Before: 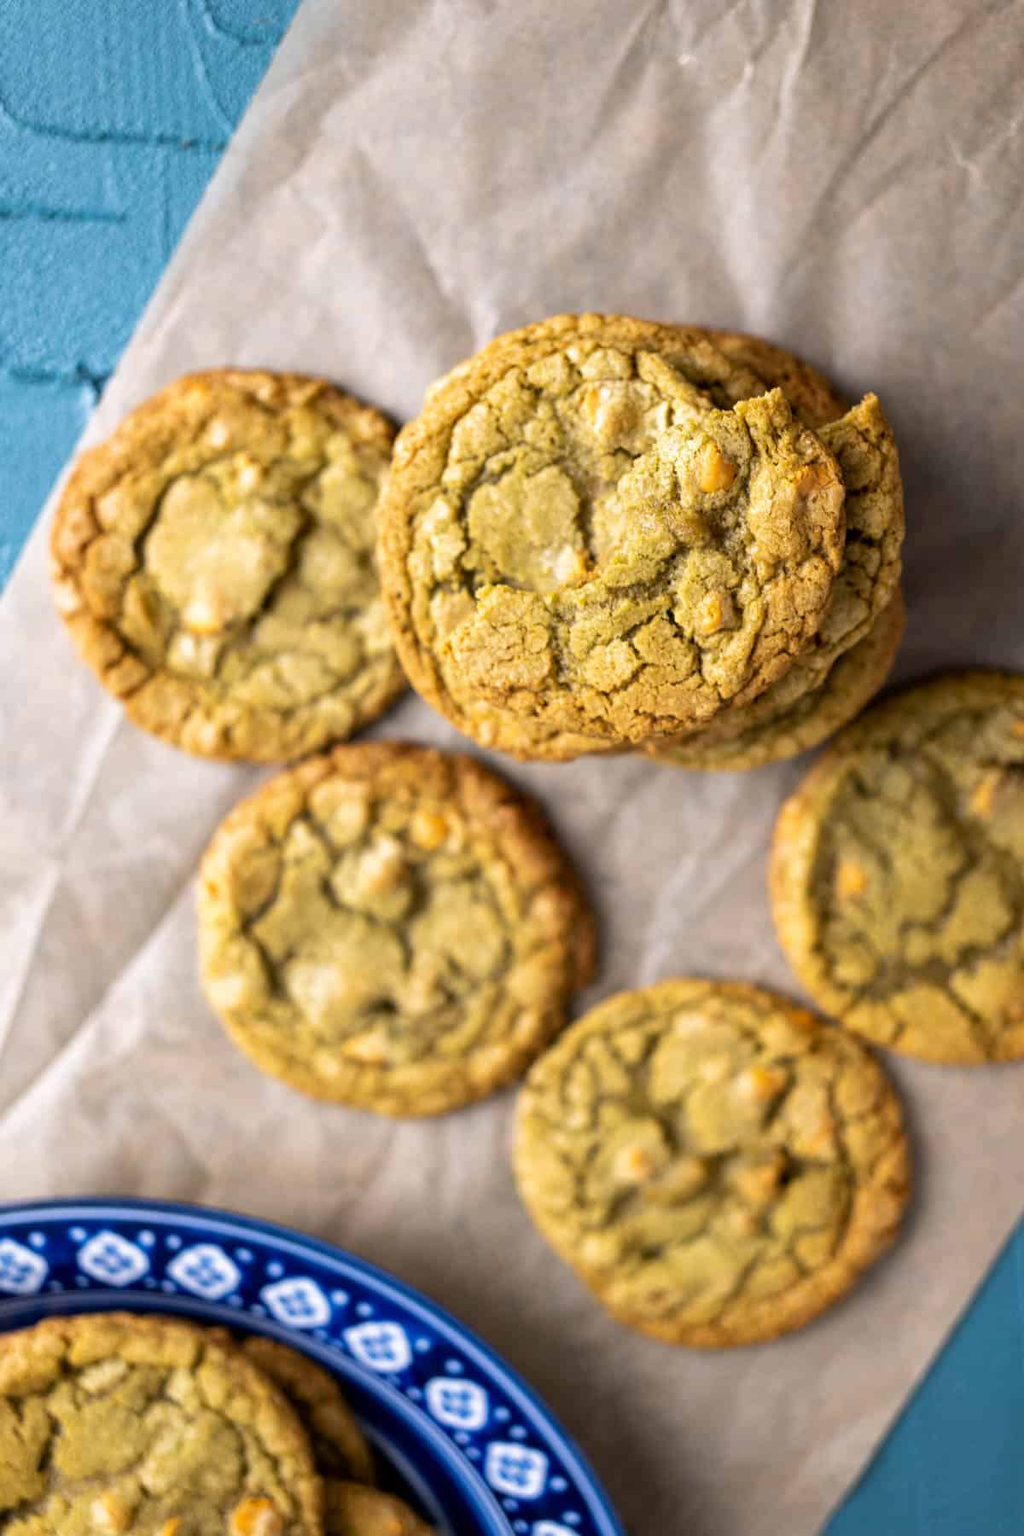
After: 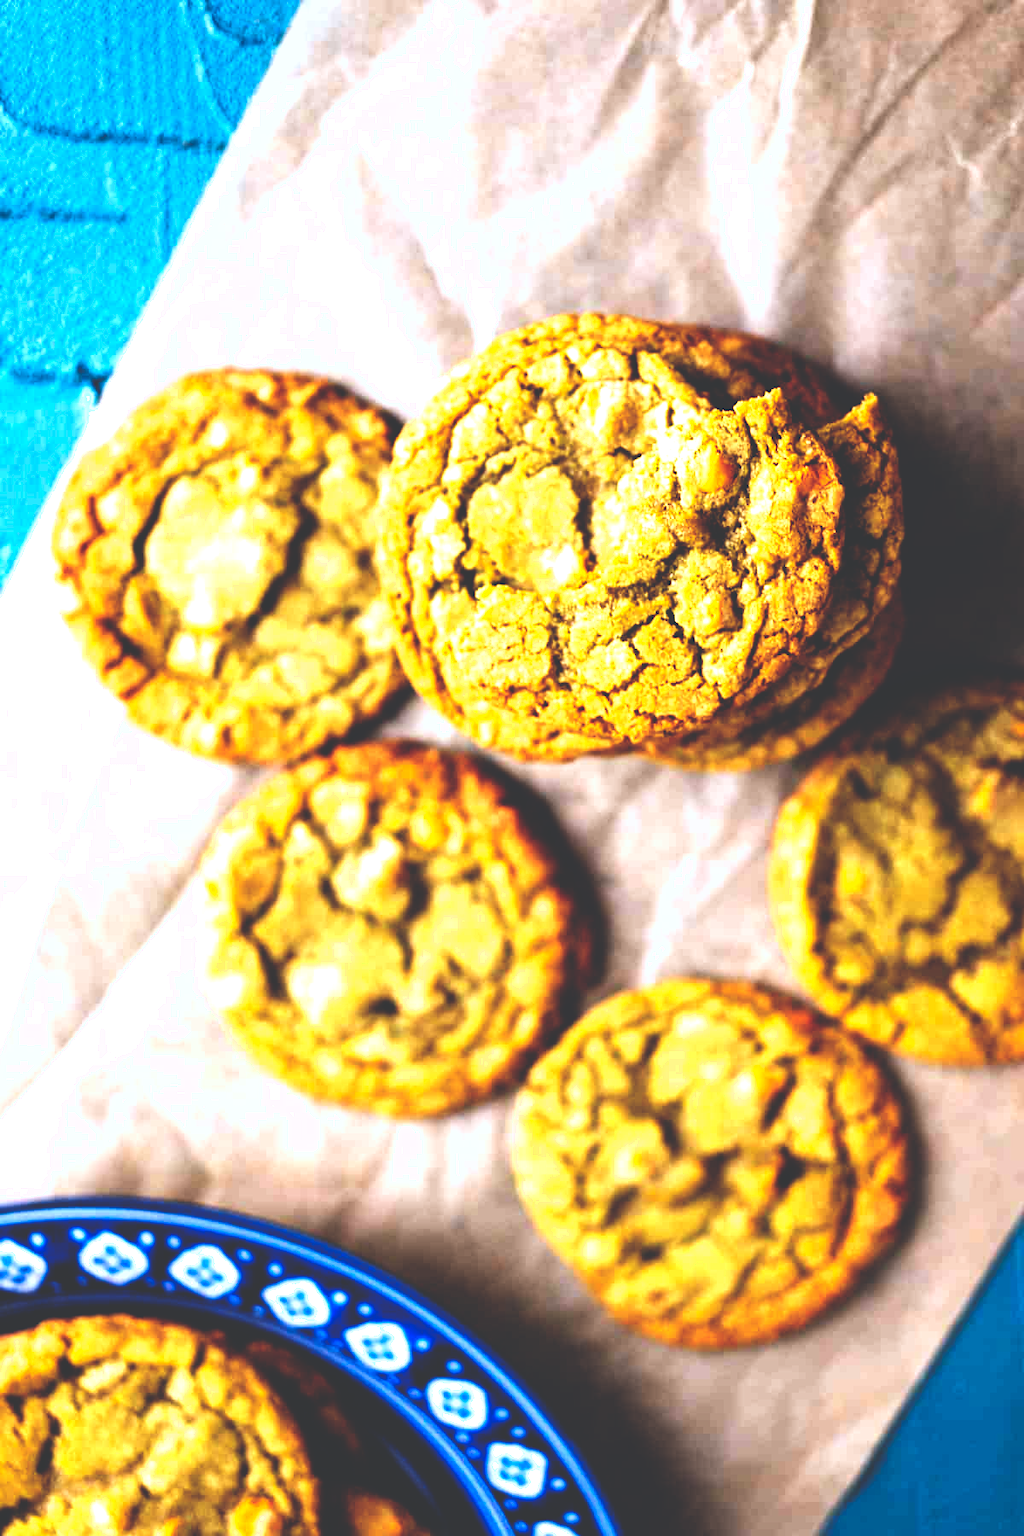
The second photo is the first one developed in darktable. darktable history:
exposure: black level correction 0, exposure 0.7 EV, compensate highlight preservation false
color correction: highlights a* -0.747, highlights b* -8.85
base curve: curves: ch0 [(0, 0.036) (0.083, 0.04) (0.804, 1)], preserve colors none
